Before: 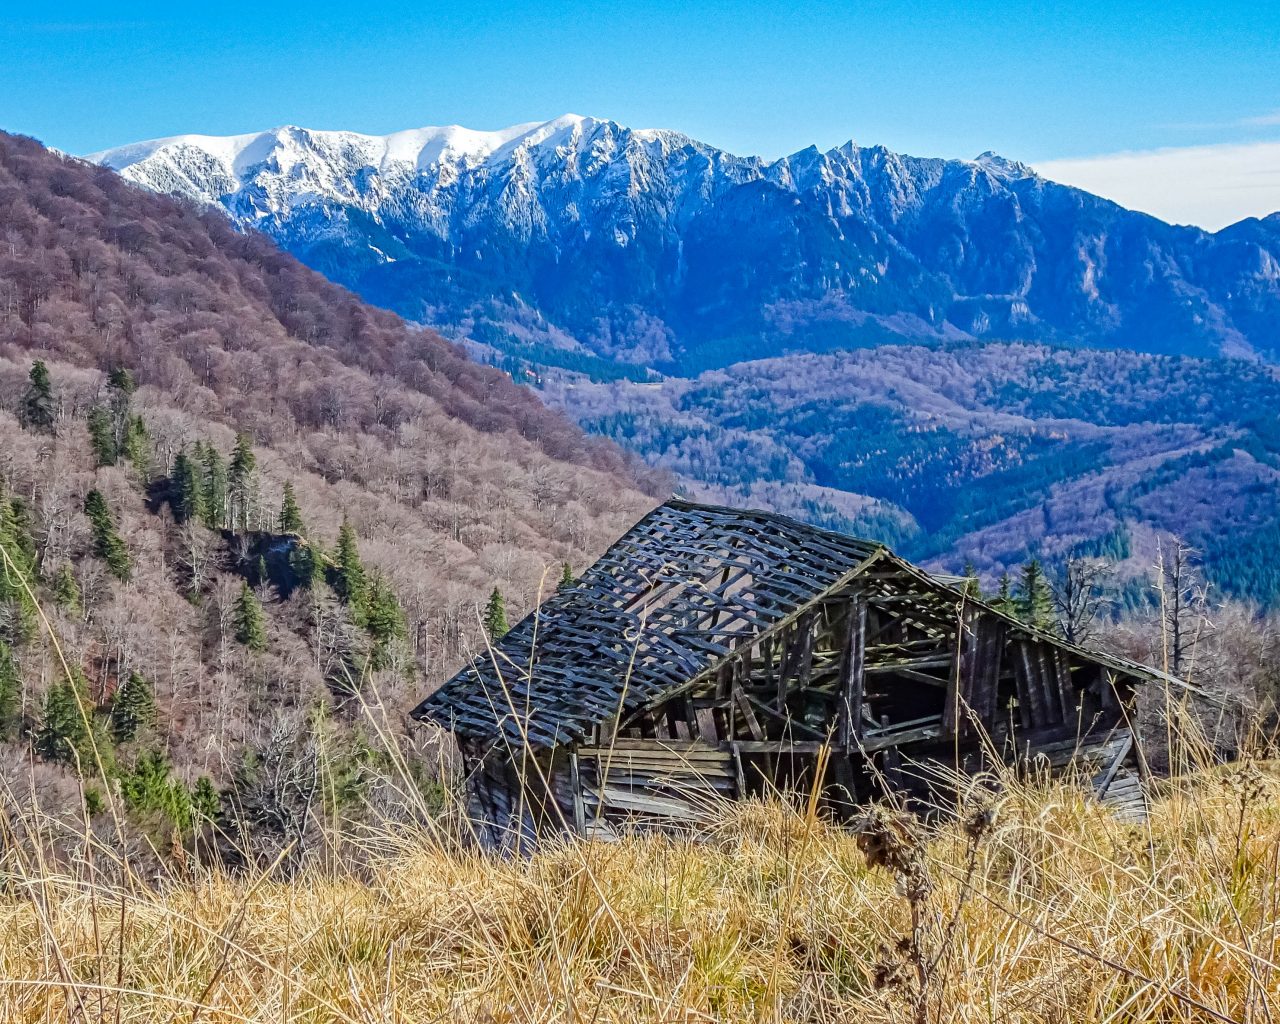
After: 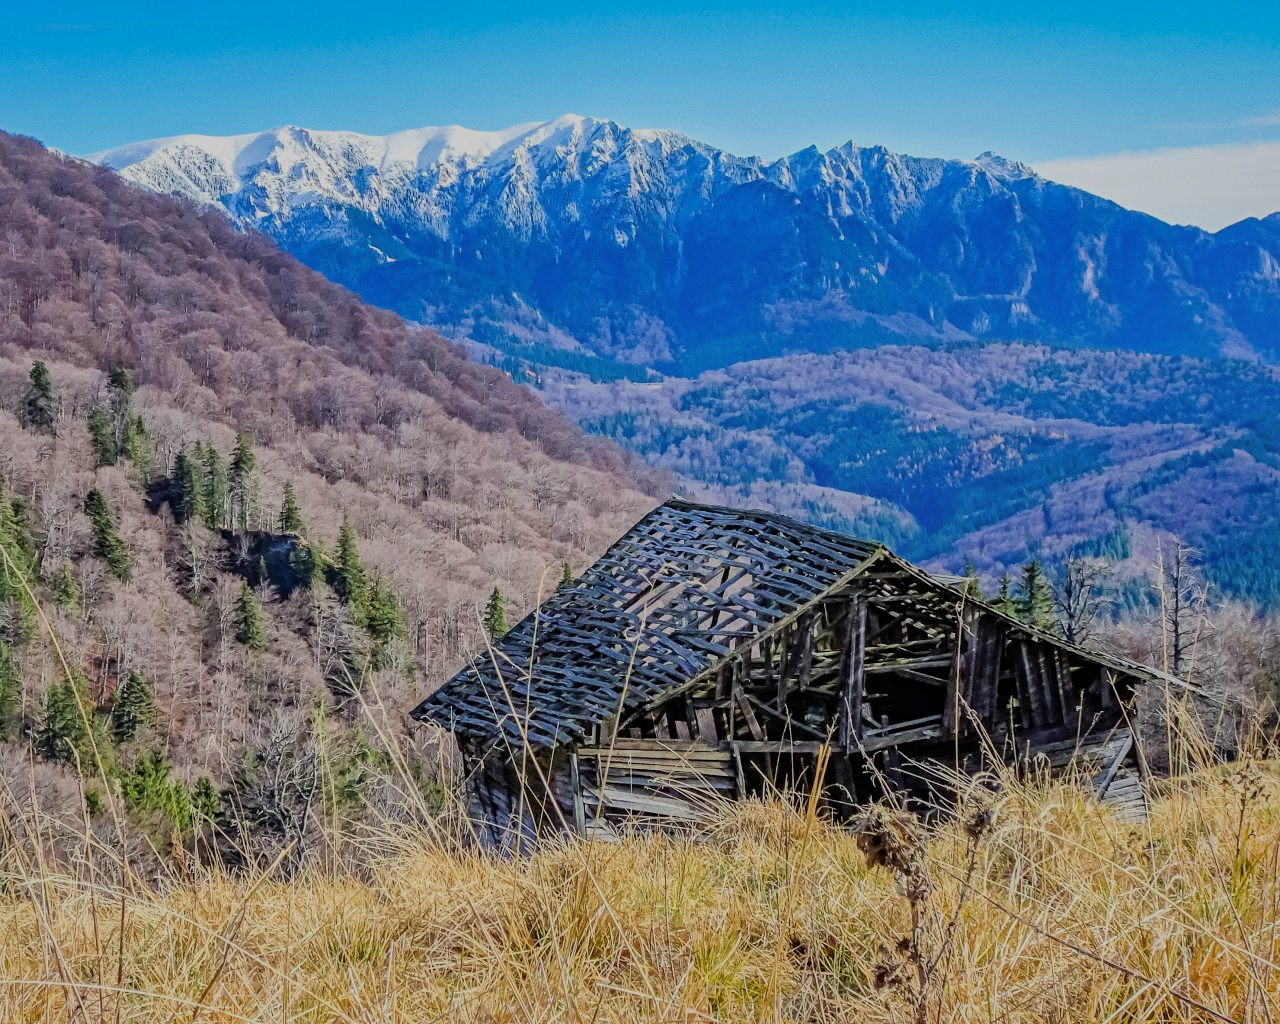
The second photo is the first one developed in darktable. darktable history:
shadows and highlights: highlights color adjustment 41.83%
filmic rgb: black relative exposure -7.65 EV, white relative exposure 4.56 EV, threshold 2.99 EV, hardness 3.61, color science v6 (2022), enable highlight reconstruction true
